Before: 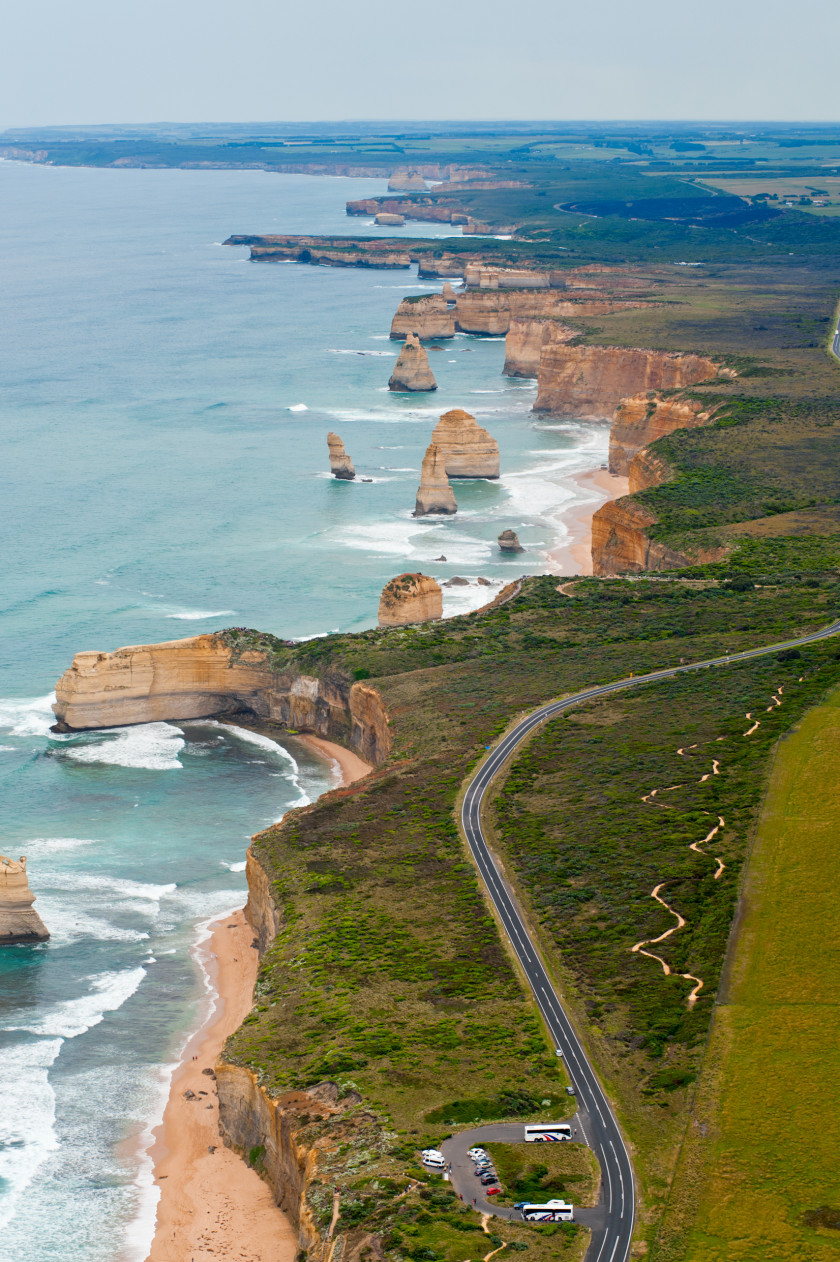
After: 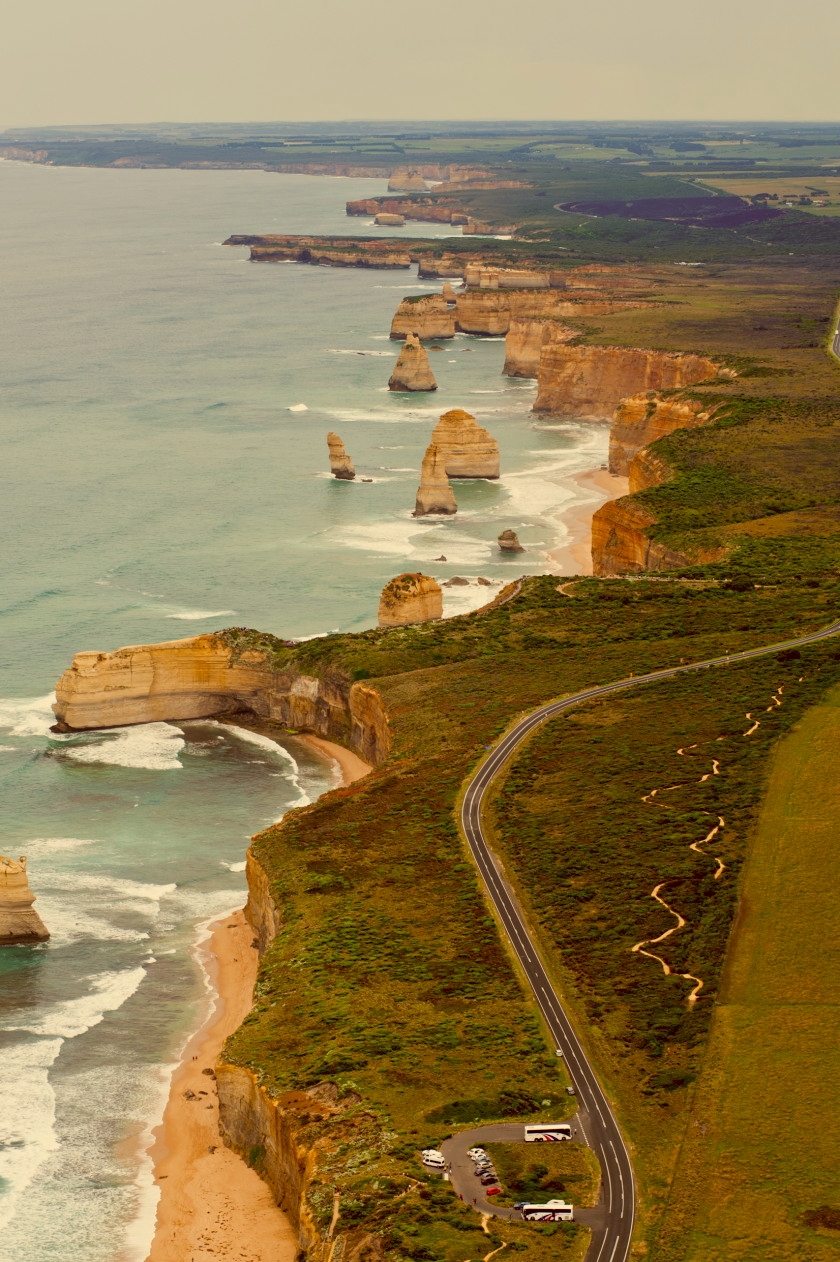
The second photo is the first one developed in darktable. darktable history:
exposure: black level correction 0.006, exposure -0.223 EV, compensate highlight preservation false
color correction: highlights a* 1.19, highlights b* 24.21, shadows a* 15.78, shadows b* 24.83
